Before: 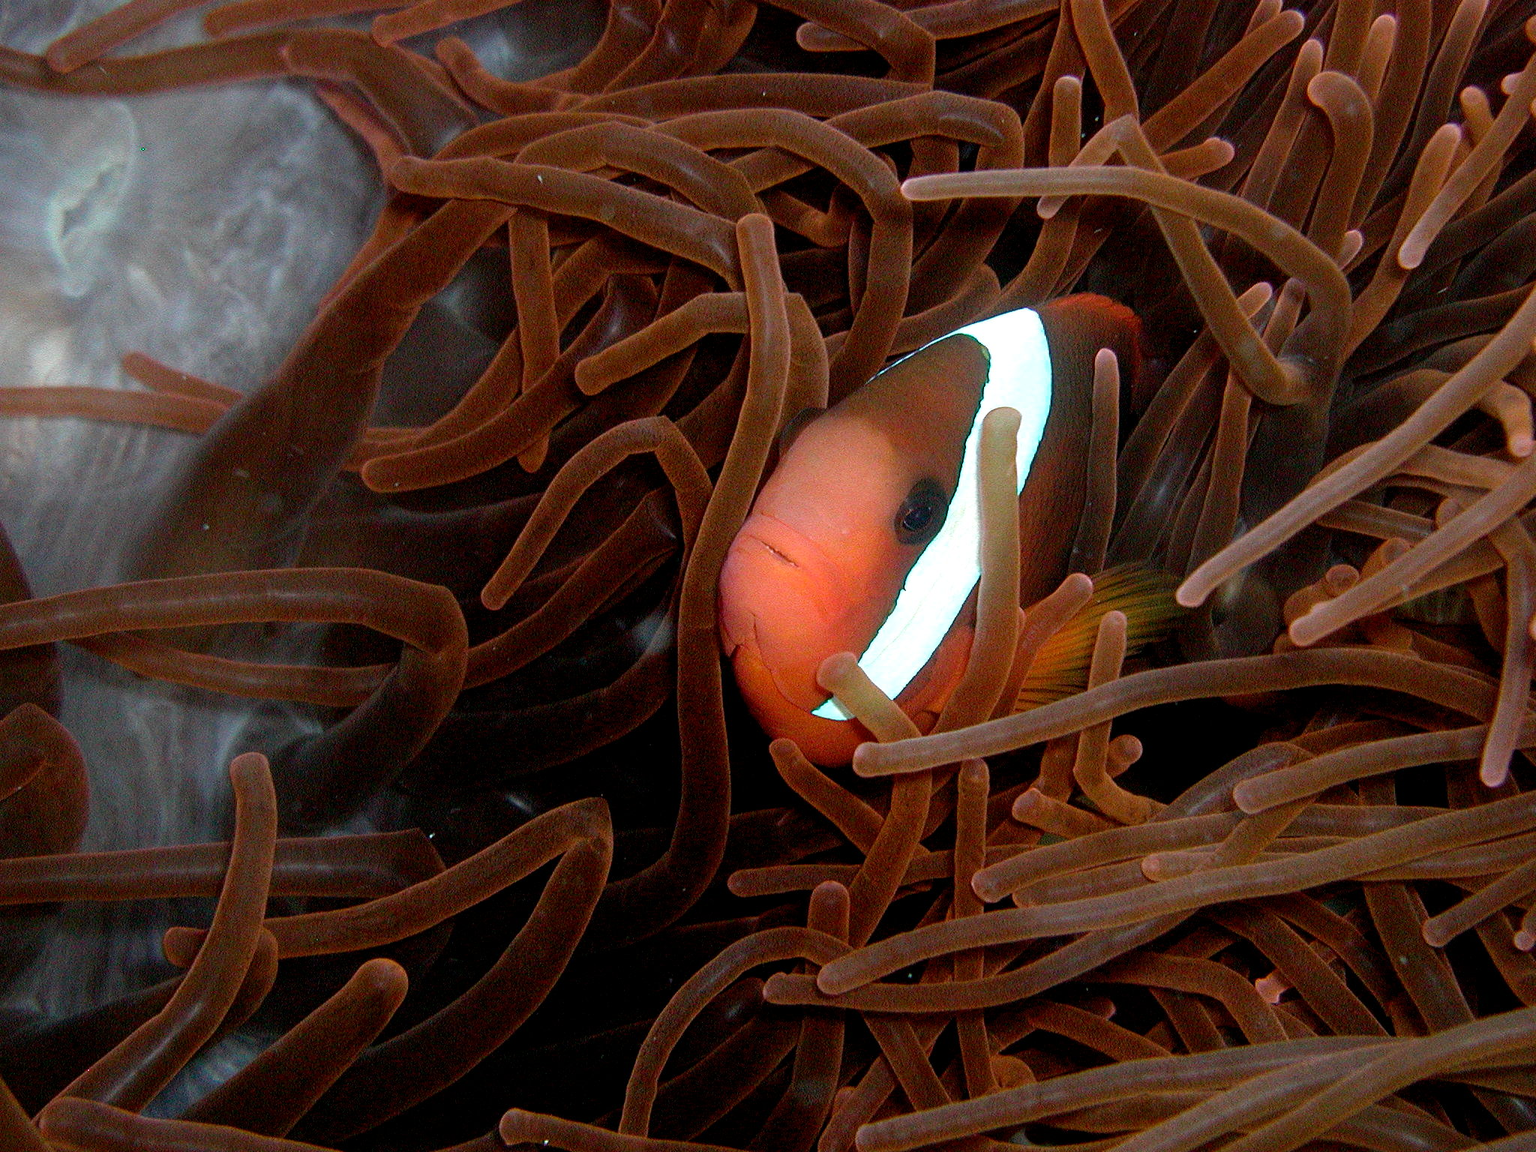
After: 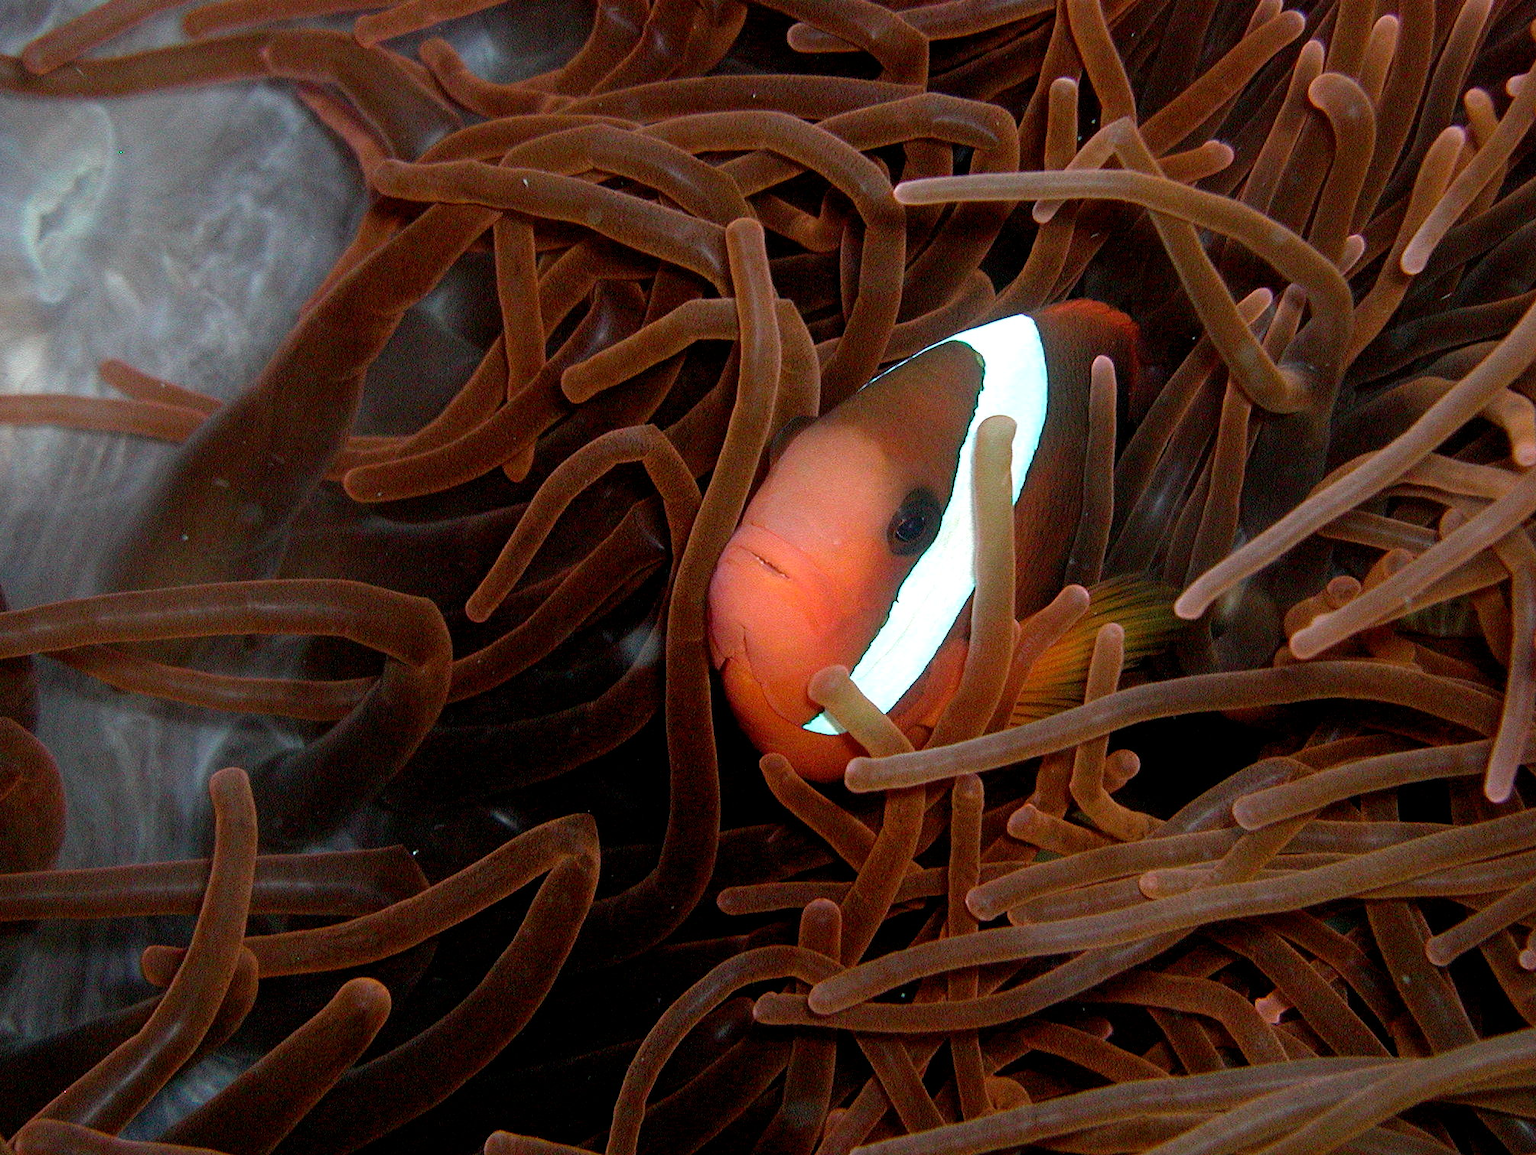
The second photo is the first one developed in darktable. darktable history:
crop: left 1.644%, right 0.277%, bottom 1.658%
